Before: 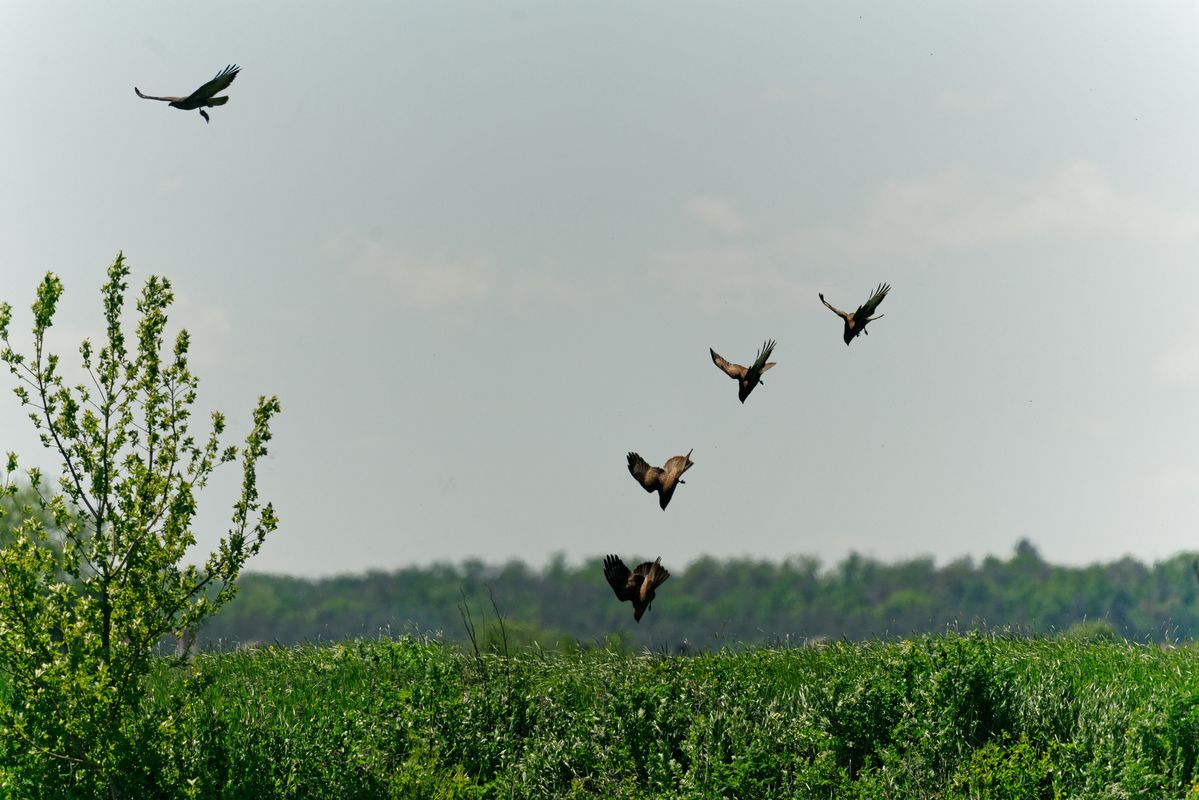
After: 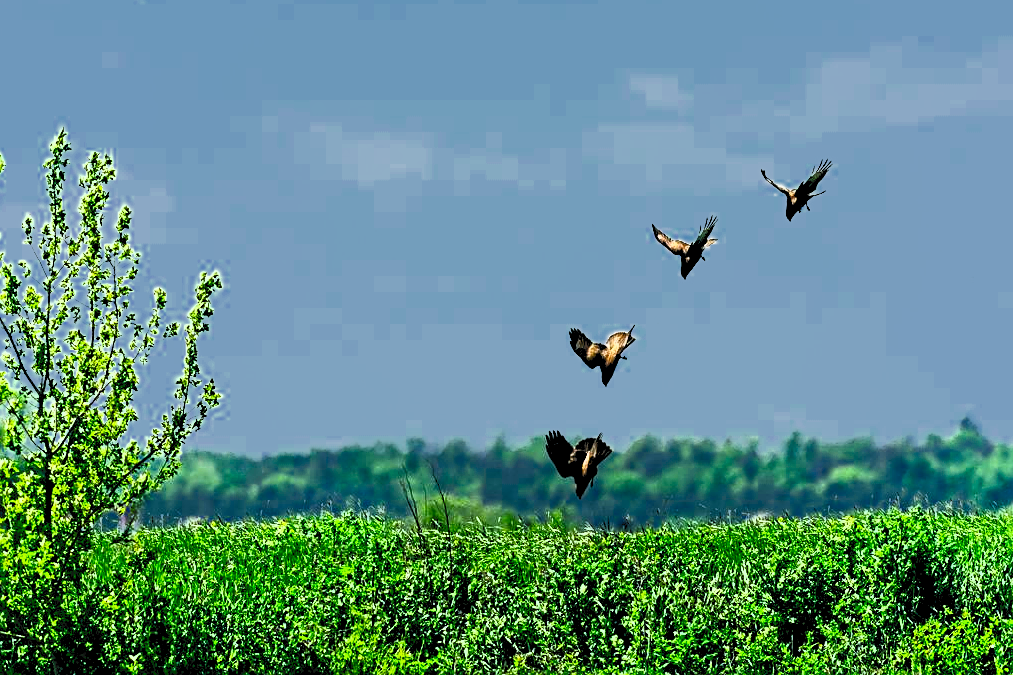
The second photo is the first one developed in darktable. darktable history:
contrast brightness saturation: contrast 1, brightness 1, saturation 1
crop and rotate: left 4.842%, top 15.51%, right 10.668%
rgb levels: levels [[0.01, 0.419, 0.839], [0, 0.5, 1], [0, 0.5, 1]]
filmic rgb: black relative exposure -8.79 EV, white relative exposure 4.98 EV, threshold 3 EV, target black luminance 0%, hardness 3.77, latitude 66.33%, contrast 0.822, shadows ↔ highlights balance 20%, color science v5 (2021), contrast in shadows safe, contrast in highlights safe, enable highlight reconstruction true
sharpen: on, module defaults
white balance: red 0.931, blue 1.11
color zones: curves: ch0 [(0, 0.497) (0.143, 0.5) (0.286, 0.5) (0.429, 0.483) (0.571, 0.116) (0.714, -0.006) (0.857, 0.28) (1, 0.497)]
